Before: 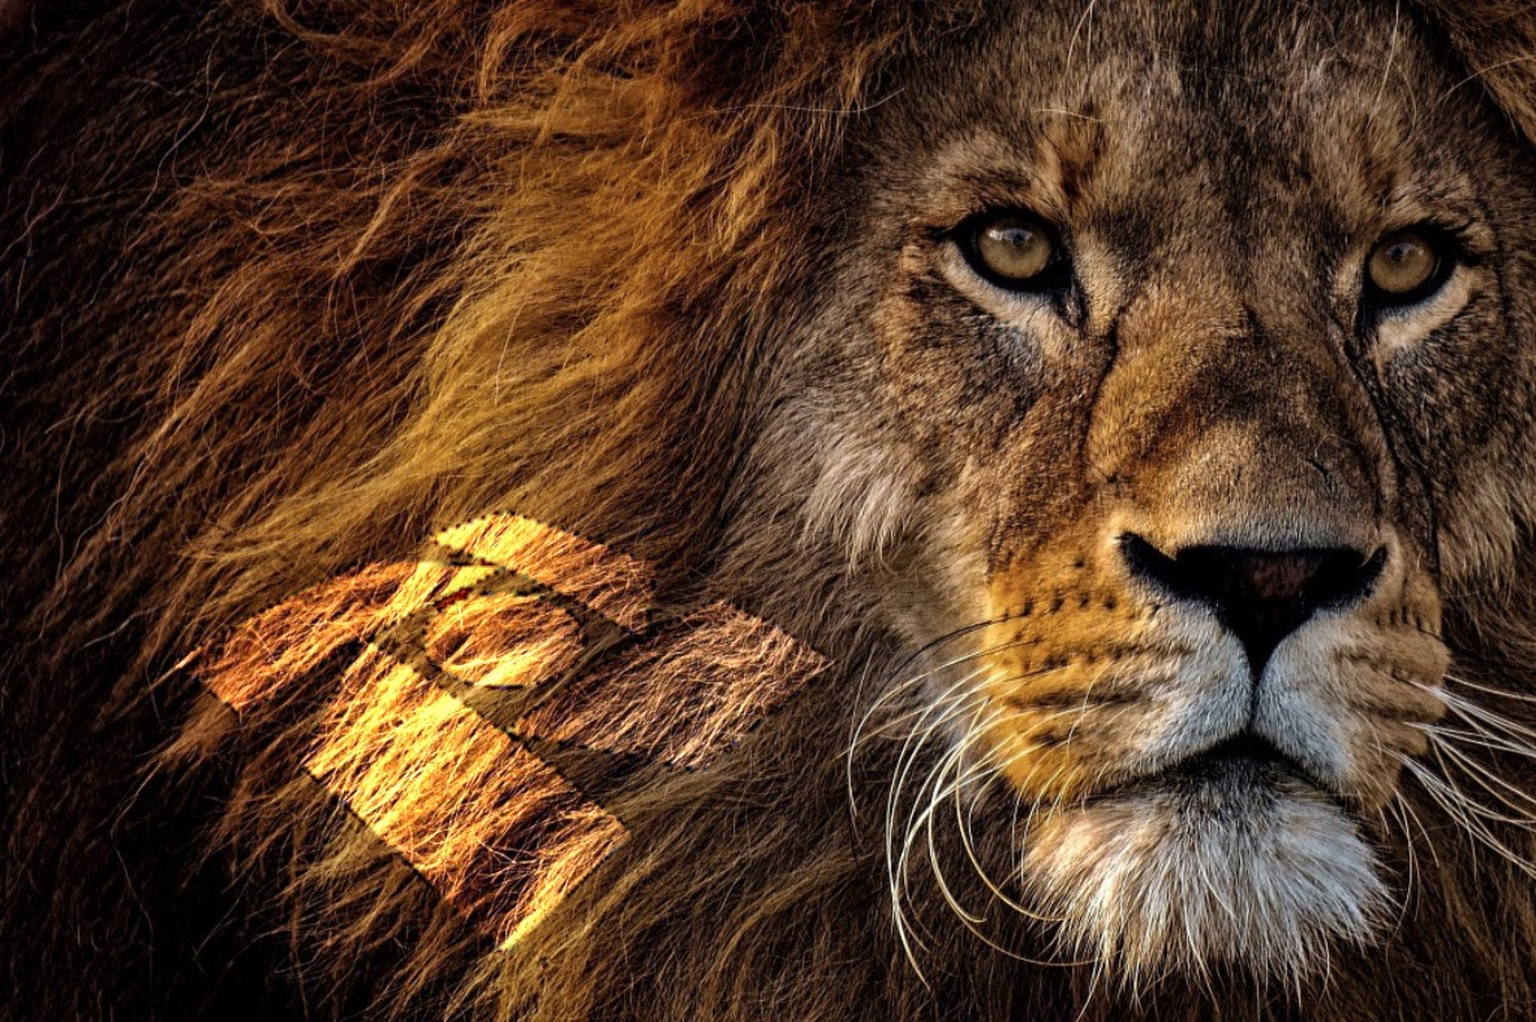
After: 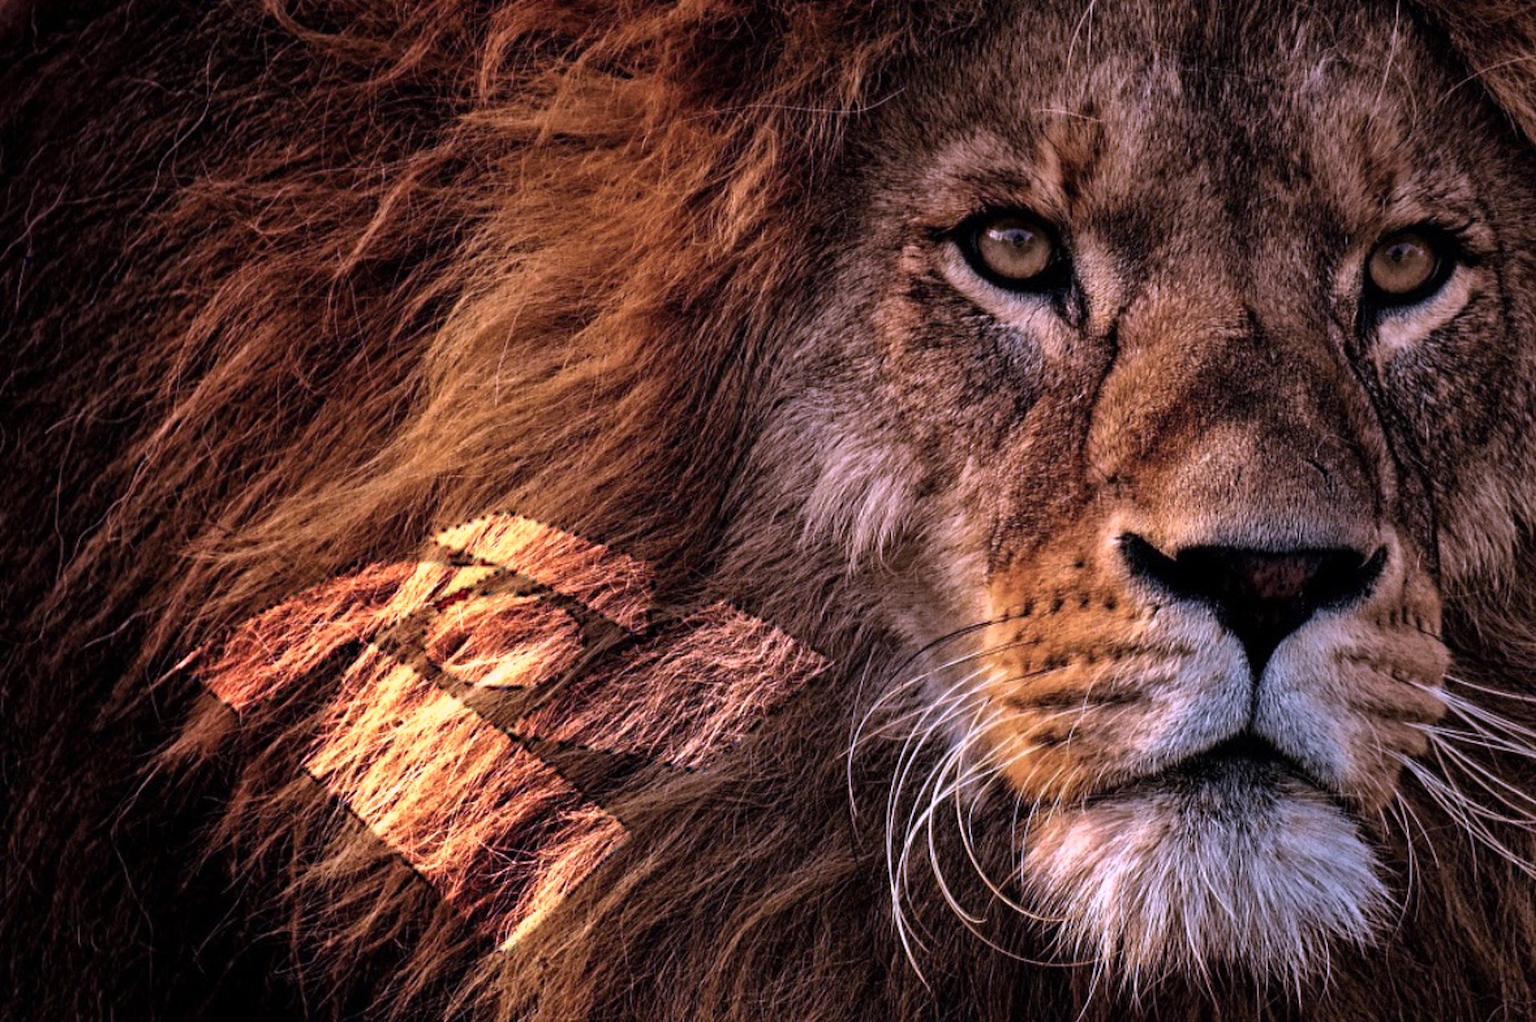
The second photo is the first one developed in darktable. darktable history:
color correction: highlights a* 15.14, highlights b* -24.51
